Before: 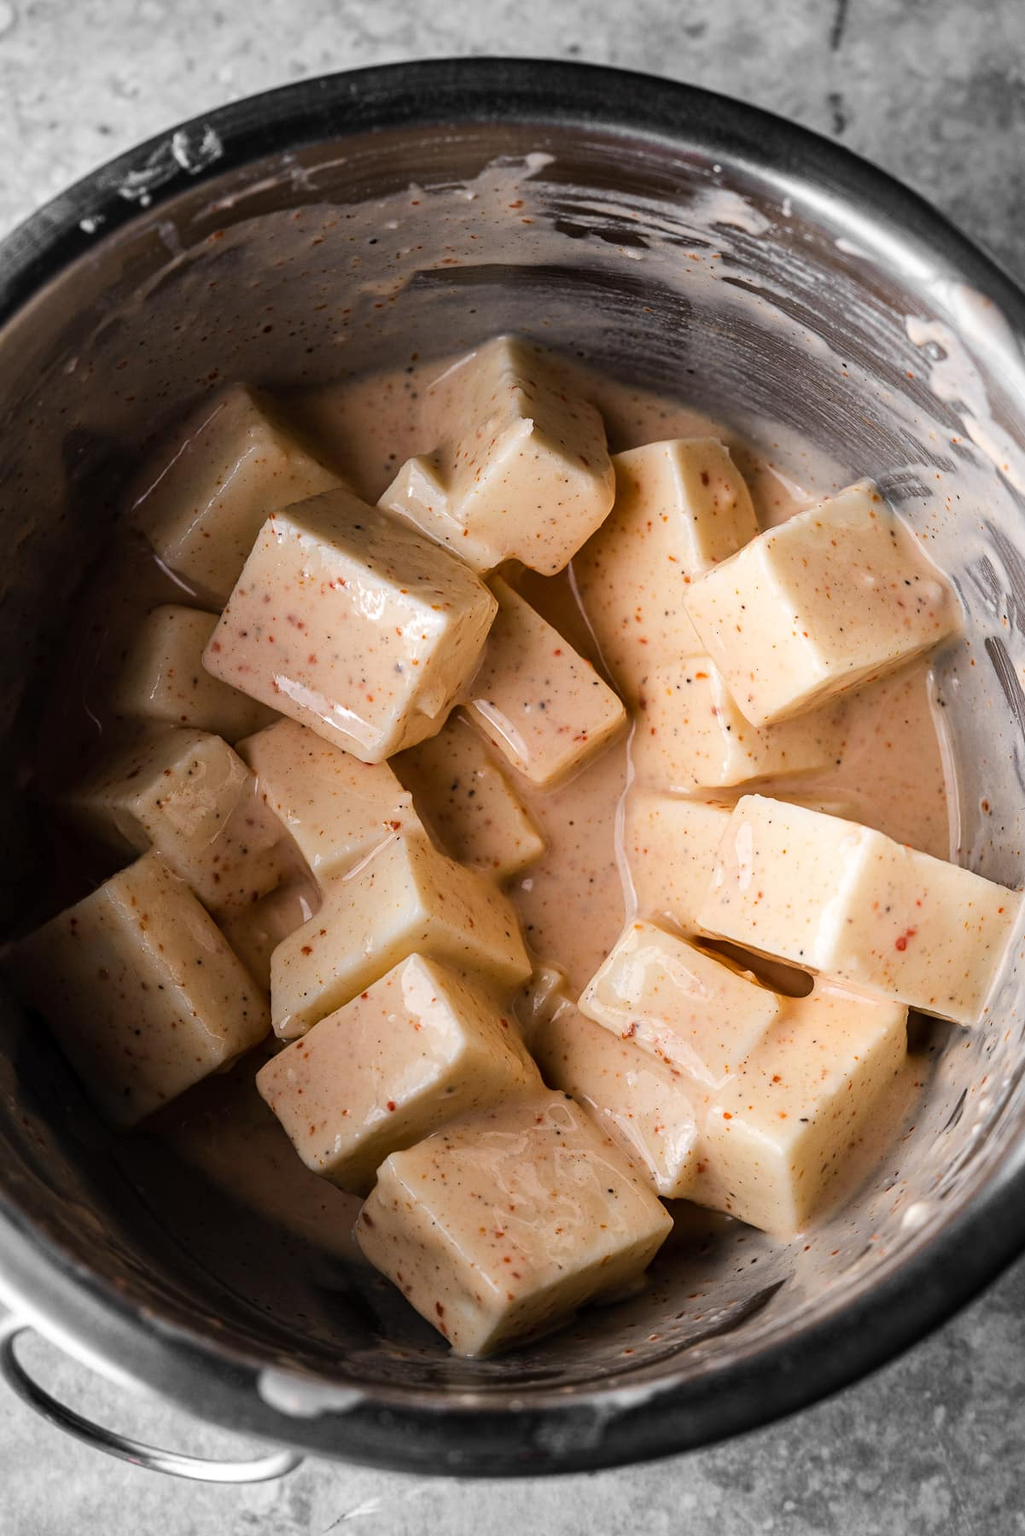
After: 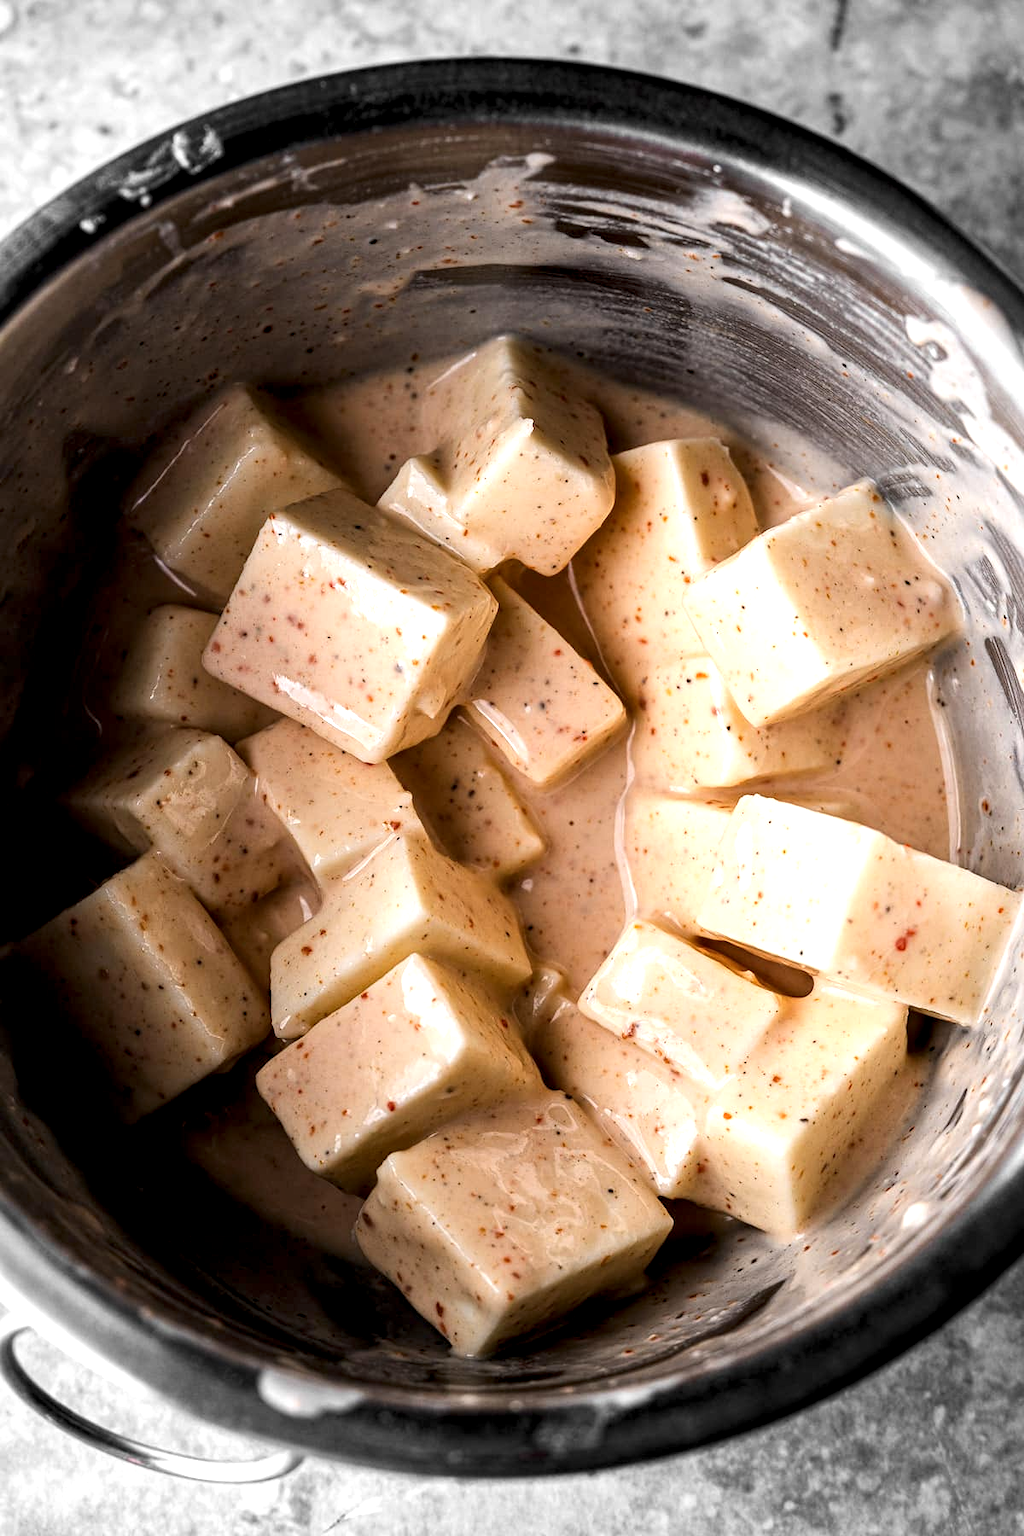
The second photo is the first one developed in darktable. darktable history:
exposure: exposure 0.296 EV, compensate highlight preservation false
local contrast: highlights 138%, shadows 120%, detail 139%, midtone range 0.26
